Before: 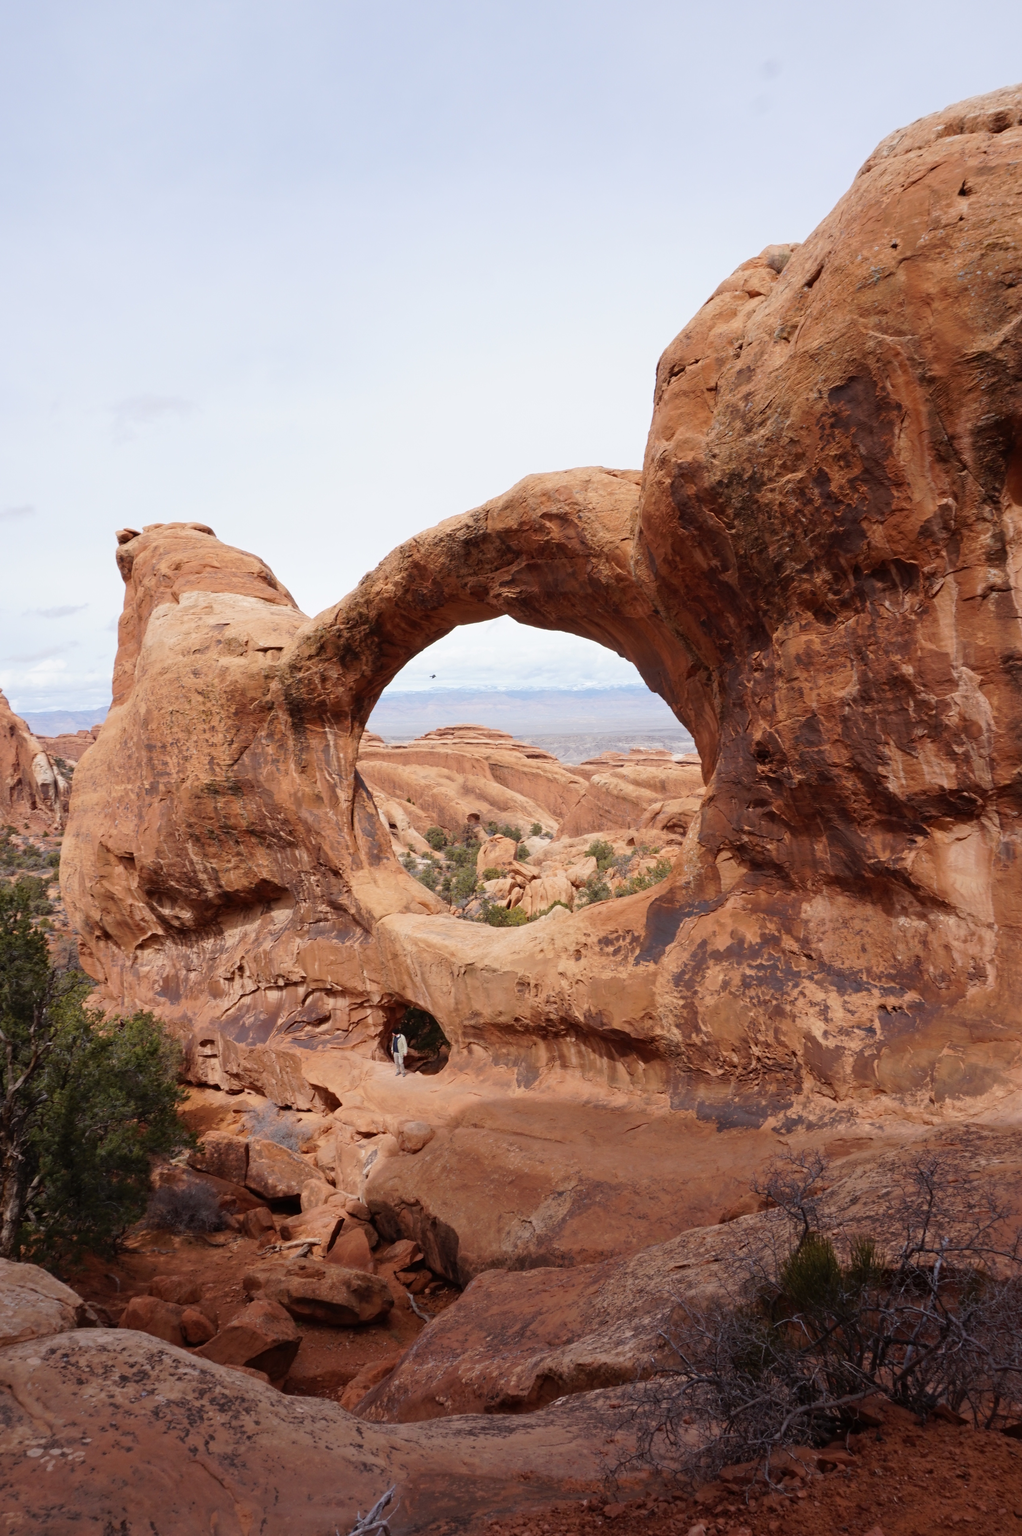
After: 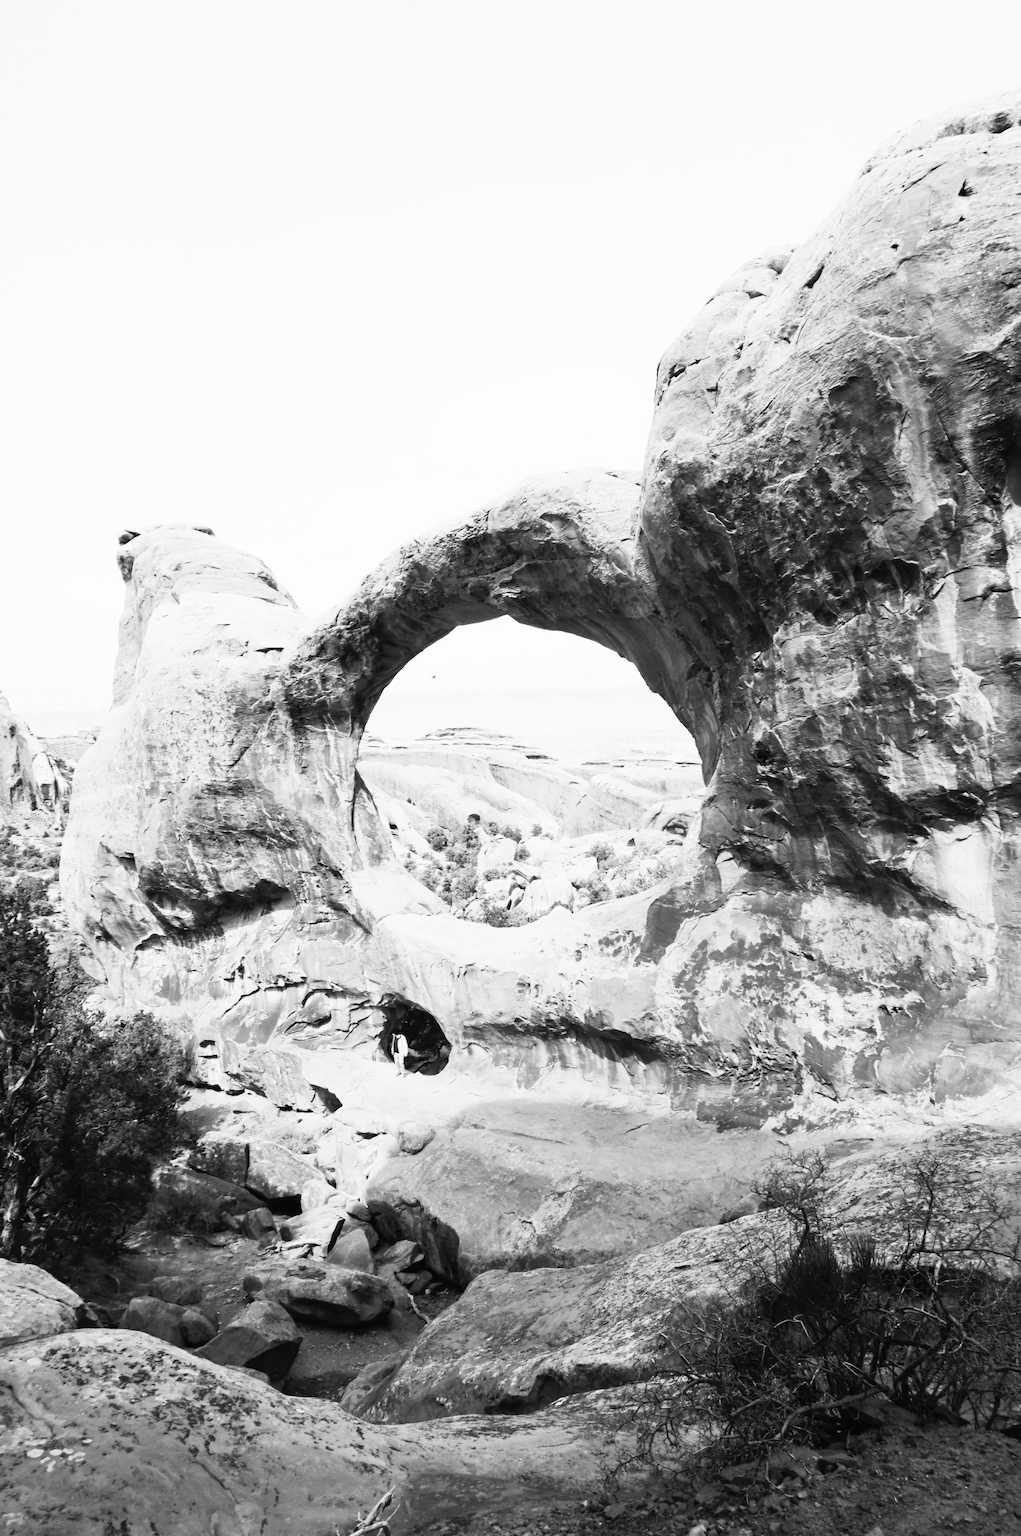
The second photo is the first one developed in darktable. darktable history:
contrast brightness saturation: contrast 0.53, brightness 0.47, saturation -1
exposure: exposure 0.493 EV, compensate highlight preservation false
filmic rgb: threshold 3 EV, hardness 4.17, latitude 50%, contrast 1.1, preserve chrominance max RGB, color science v6 (2022), contrast in shadows safe, contrast in highlights safe, enable highlight reconstruction true
